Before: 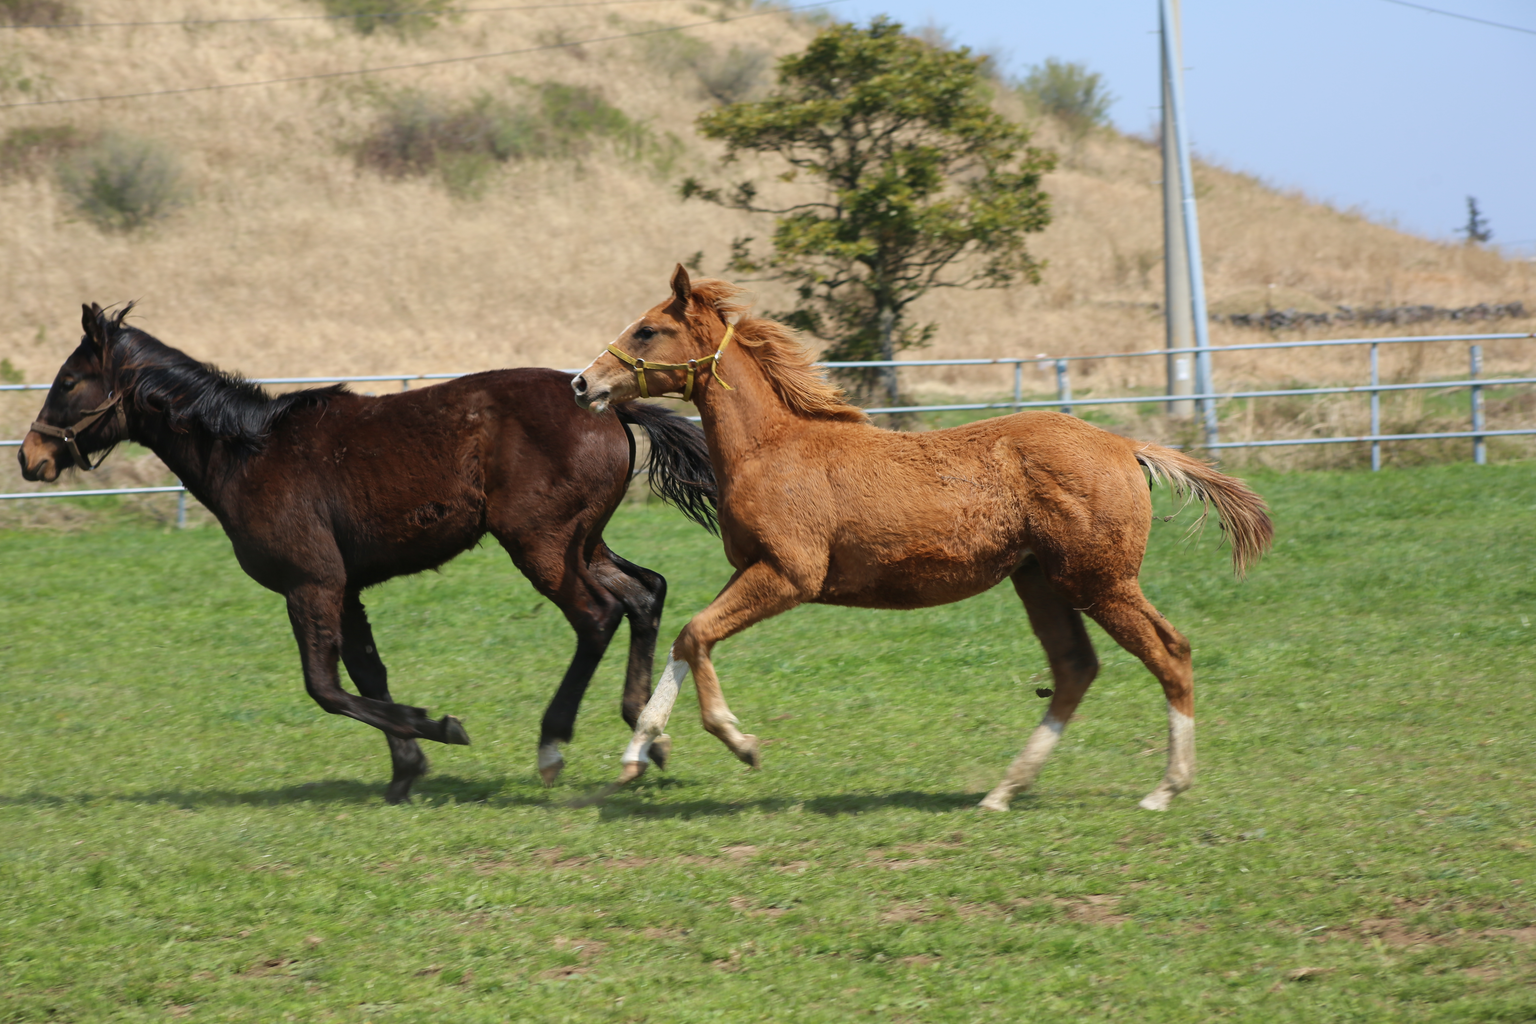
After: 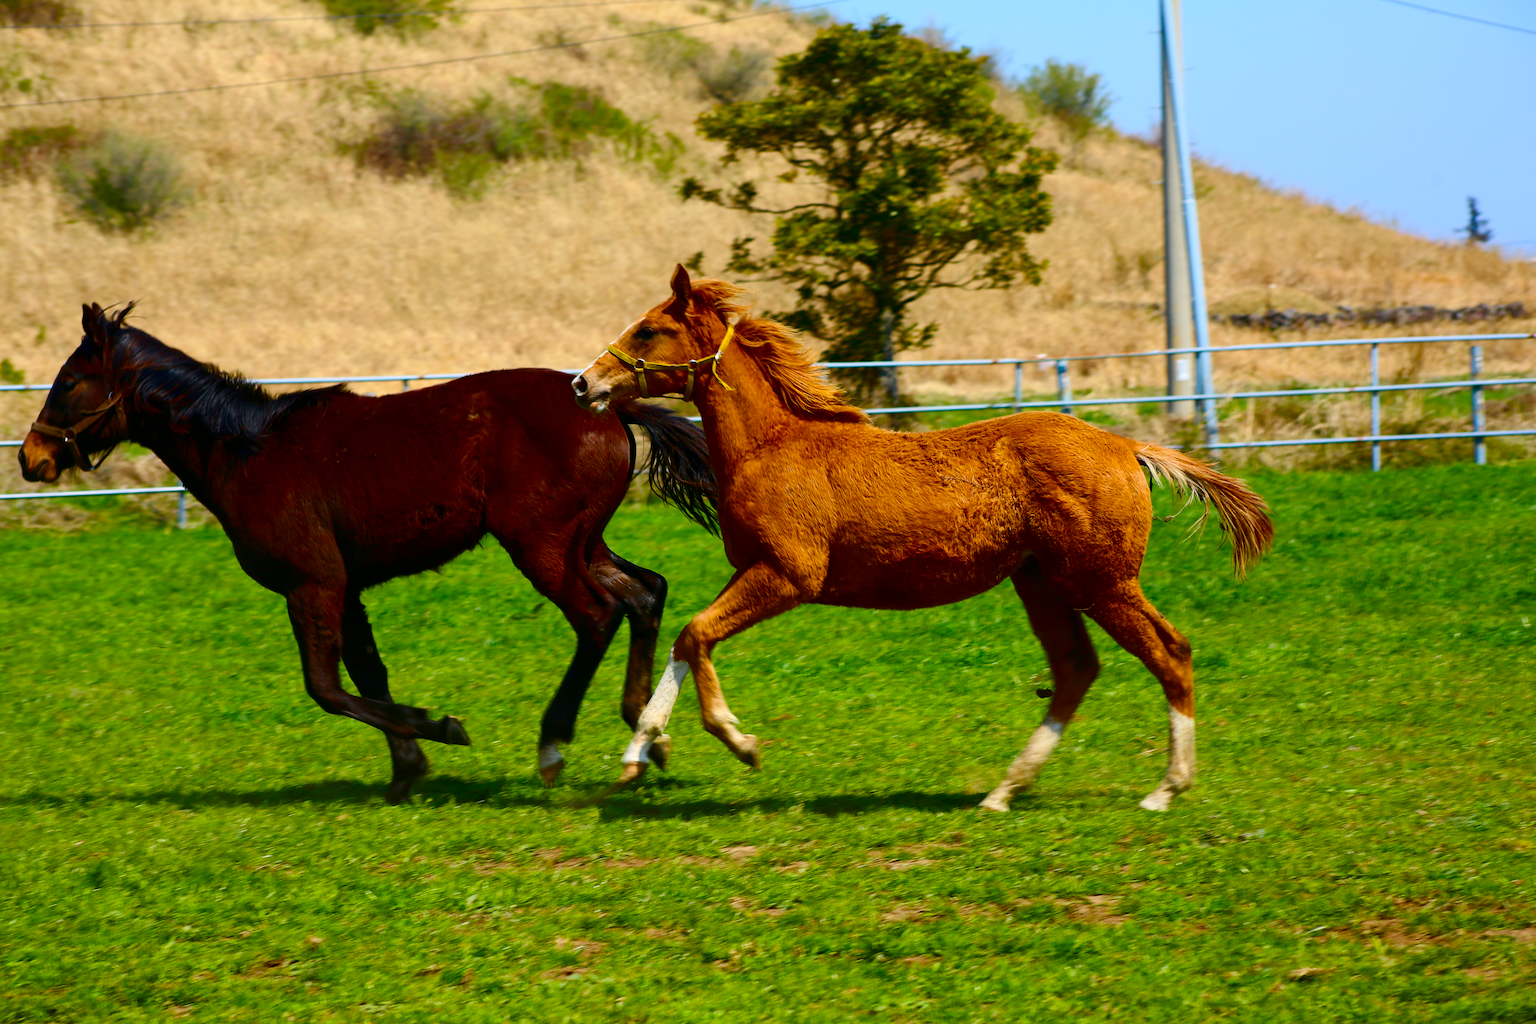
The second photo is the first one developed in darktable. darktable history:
color balance rgb: perceptual saturation grading › global saturation 20%, perceptual saturation grading › highlights -14.423%, perceptual saturation grading › shadows 49.277%, global vibrance 50.814%
contrast brightness saturation: contrast 0.215, brightness -0.18, saturation 0.231
